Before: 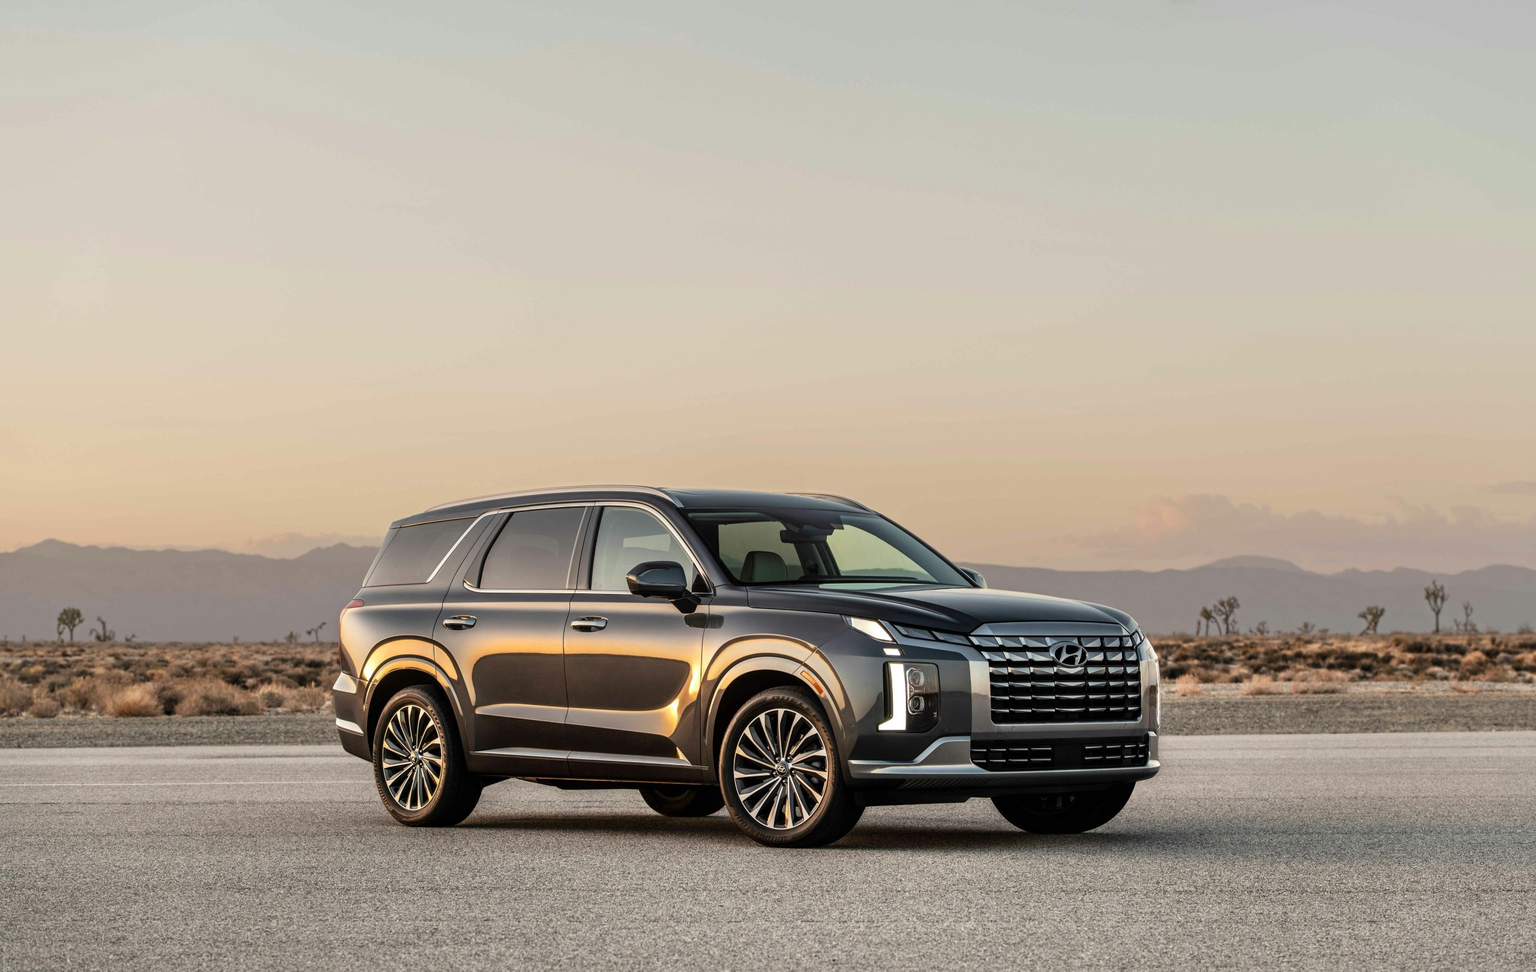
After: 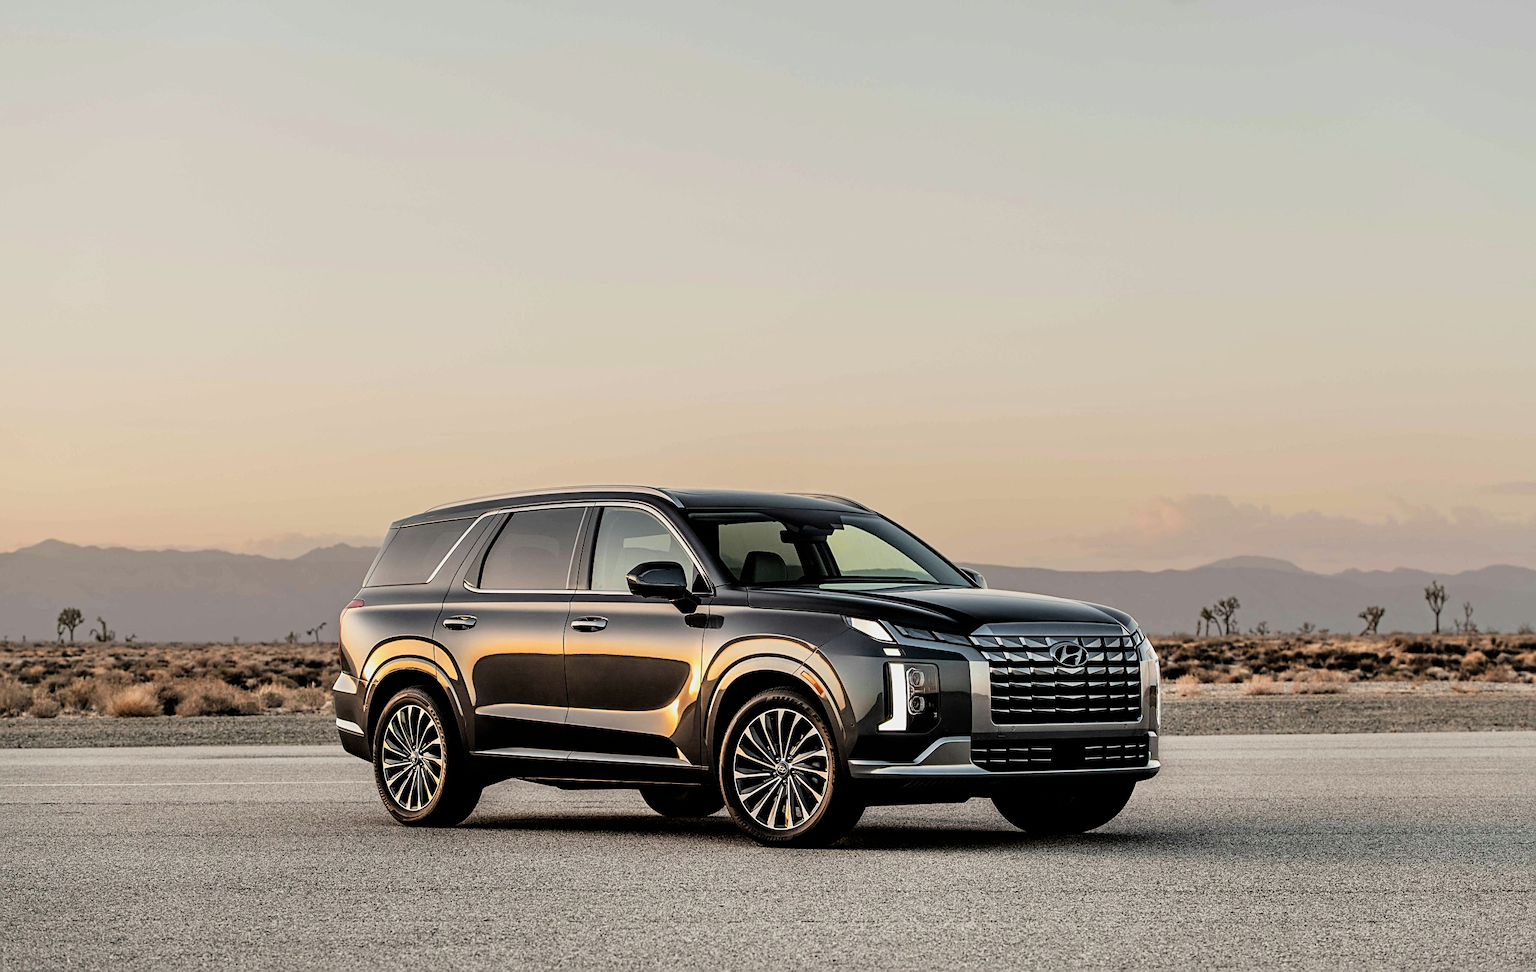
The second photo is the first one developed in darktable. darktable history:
filmic rgb: black relative exposure -5 EV, white relative exposure 3.2 EV, hardness 3.42, contrast 1.2, highlights saturation mix -50%
sharpen: on, module defaults
